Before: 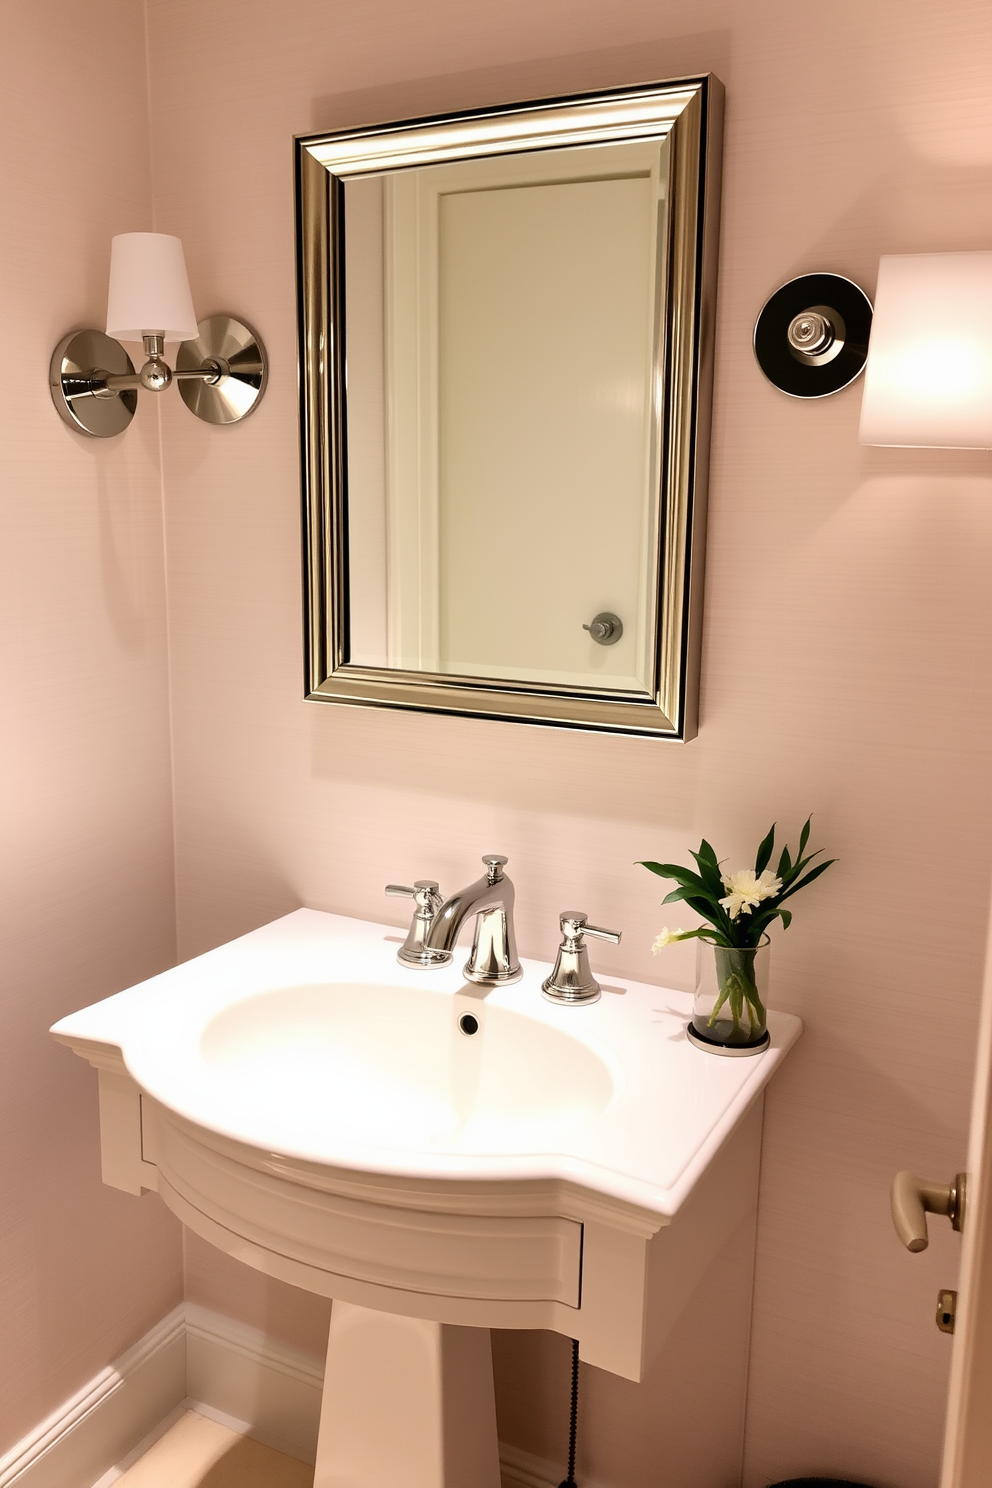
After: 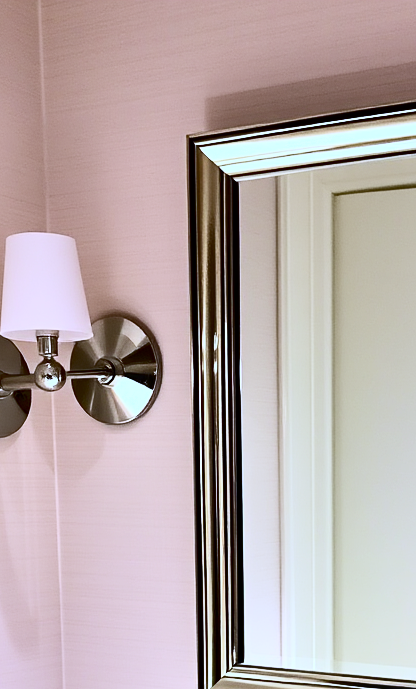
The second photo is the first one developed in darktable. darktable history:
sharpen: amount 0.2
white balance: red 0.871, blue 1.249
crop and rotate: left 10.817%, top 0.062%, right 47.194%, bottom 53.626%
shadows and highlights: white point adjustment 0.05, highlights color adjustment 55.9%, soften with gaussian
haze removal: compatibility mode true, adaptive false
contrast brightness saturation: contrast 0.4, brightness 0.1, saturation 0.21
